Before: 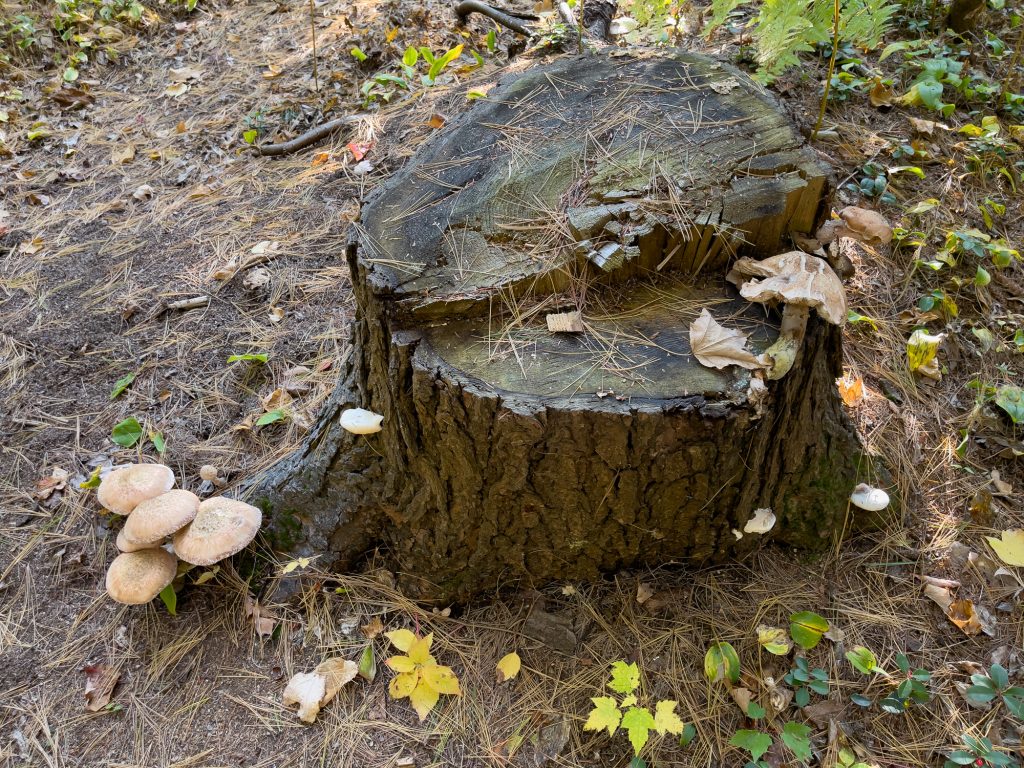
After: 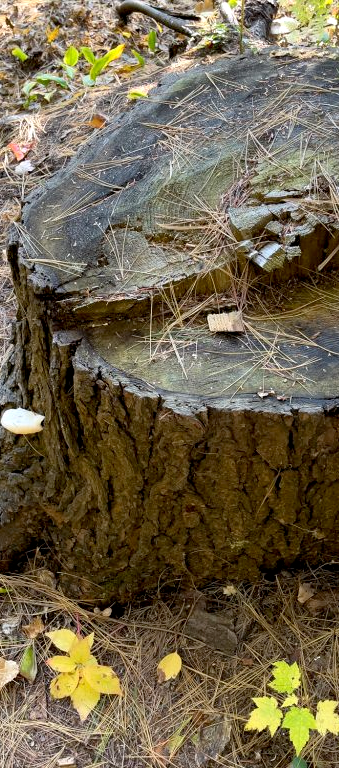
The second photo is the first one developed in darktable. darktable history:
crop: left 33.147%, right 33.734%
exposure: black level correction 0.005, exposure 0.276 EV, compensate highlight preservation false
